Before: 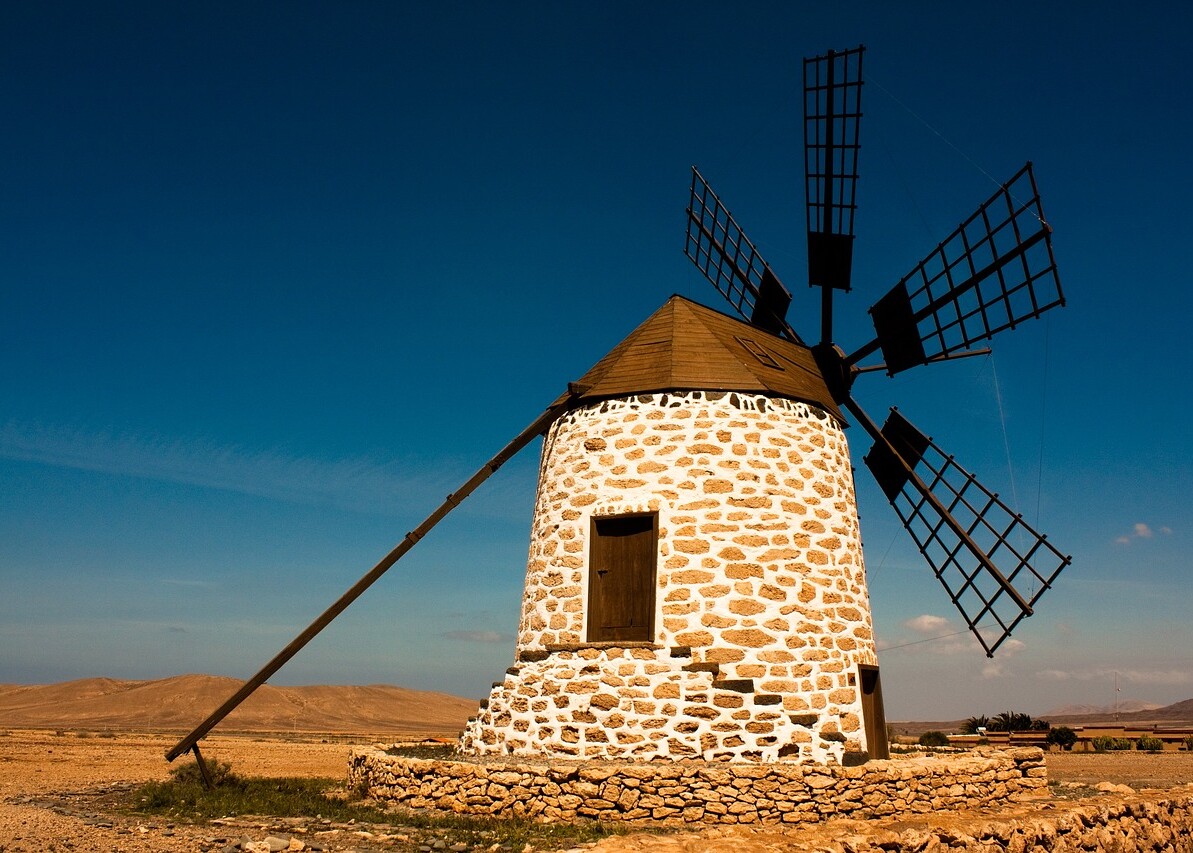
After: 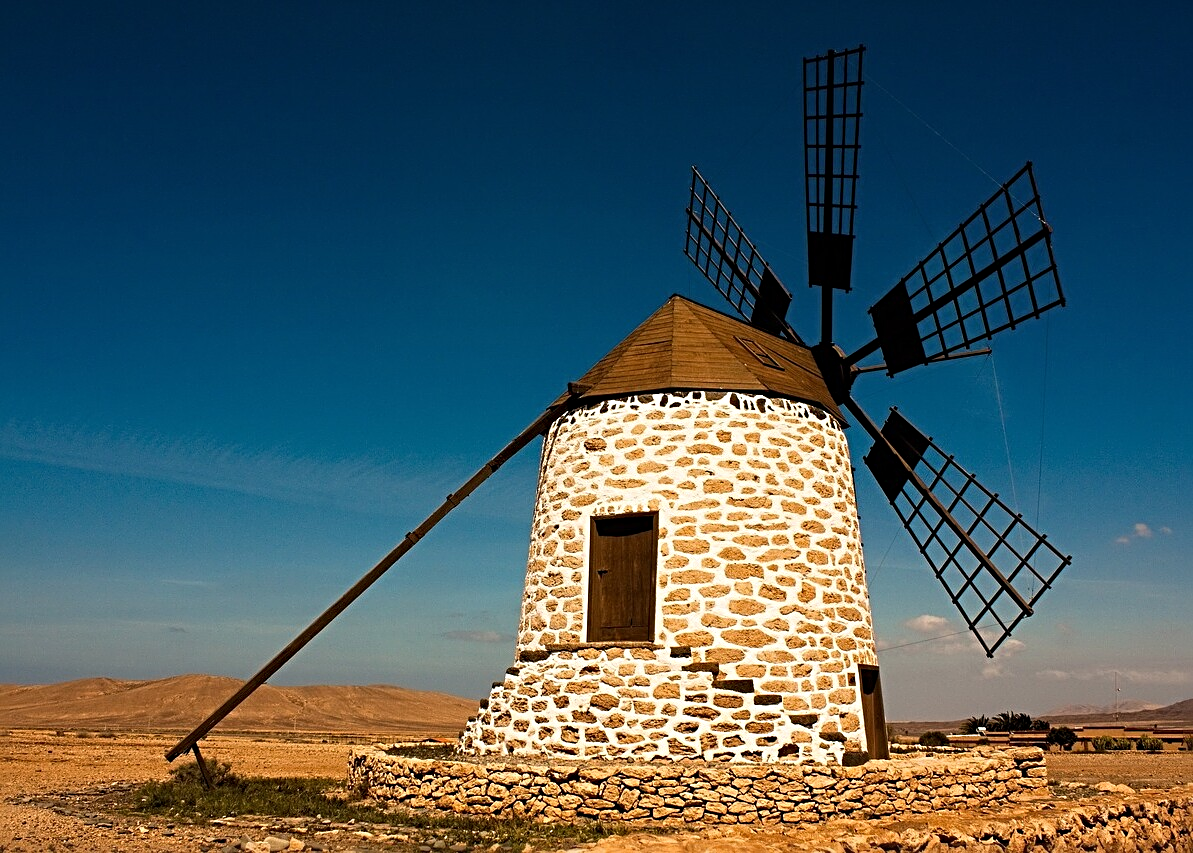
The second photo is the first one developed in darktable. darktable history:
sharpen: radius 4
